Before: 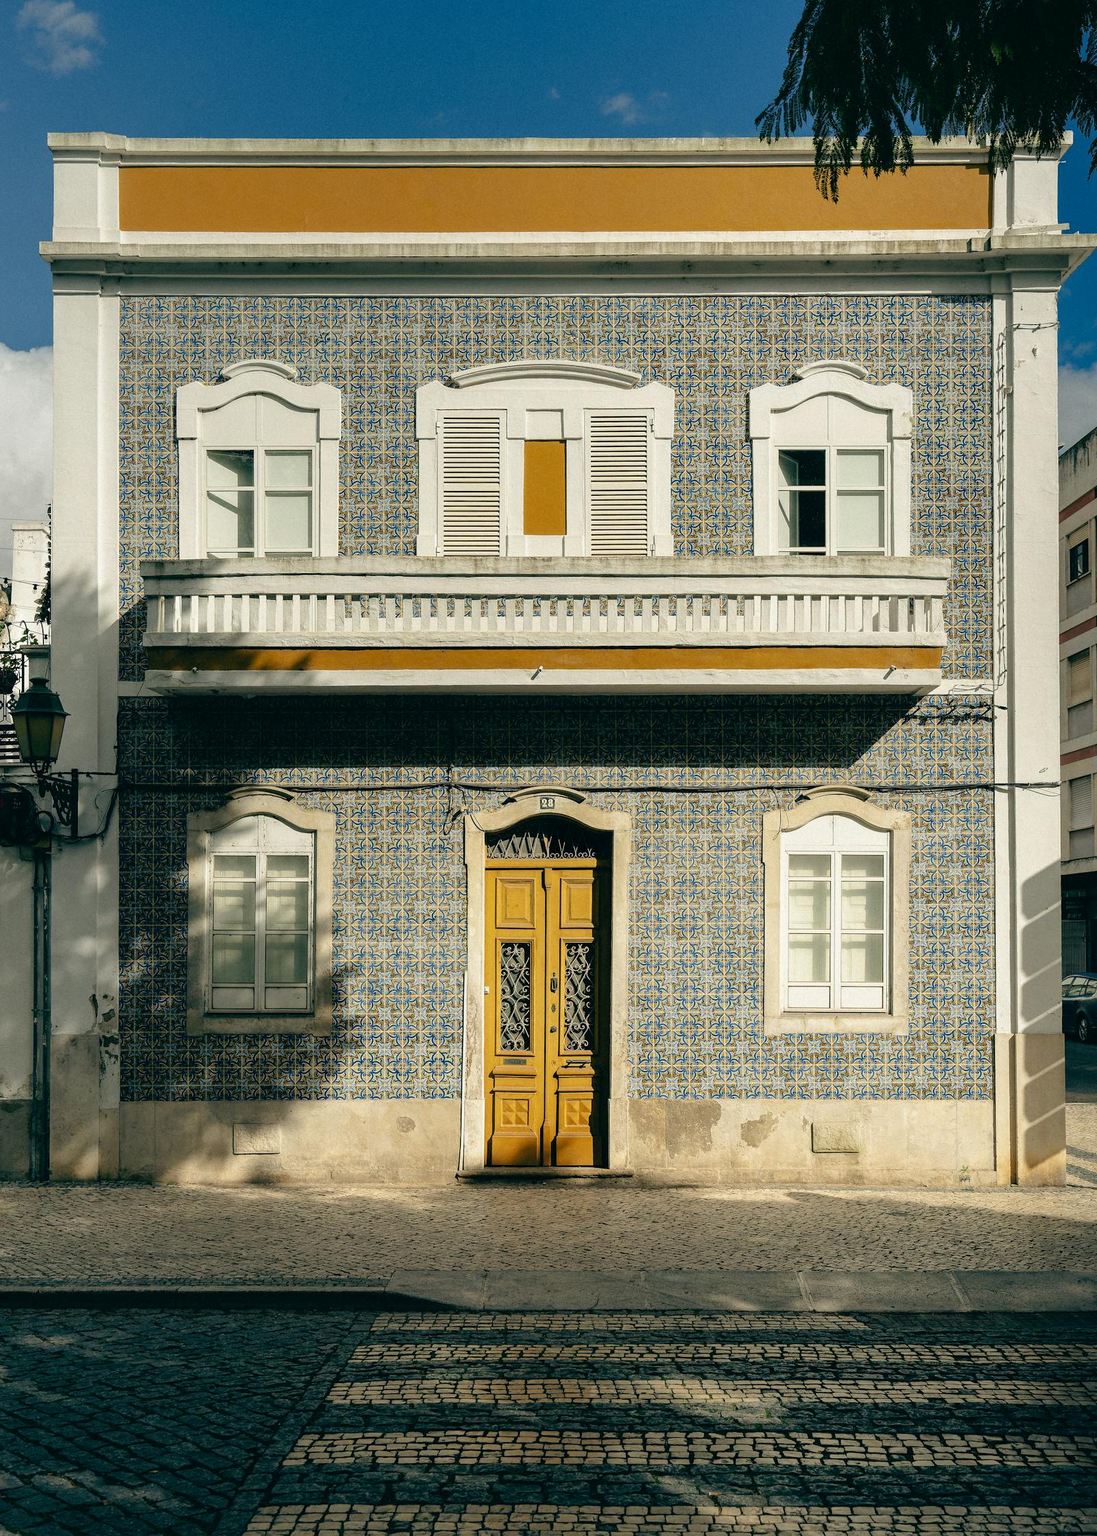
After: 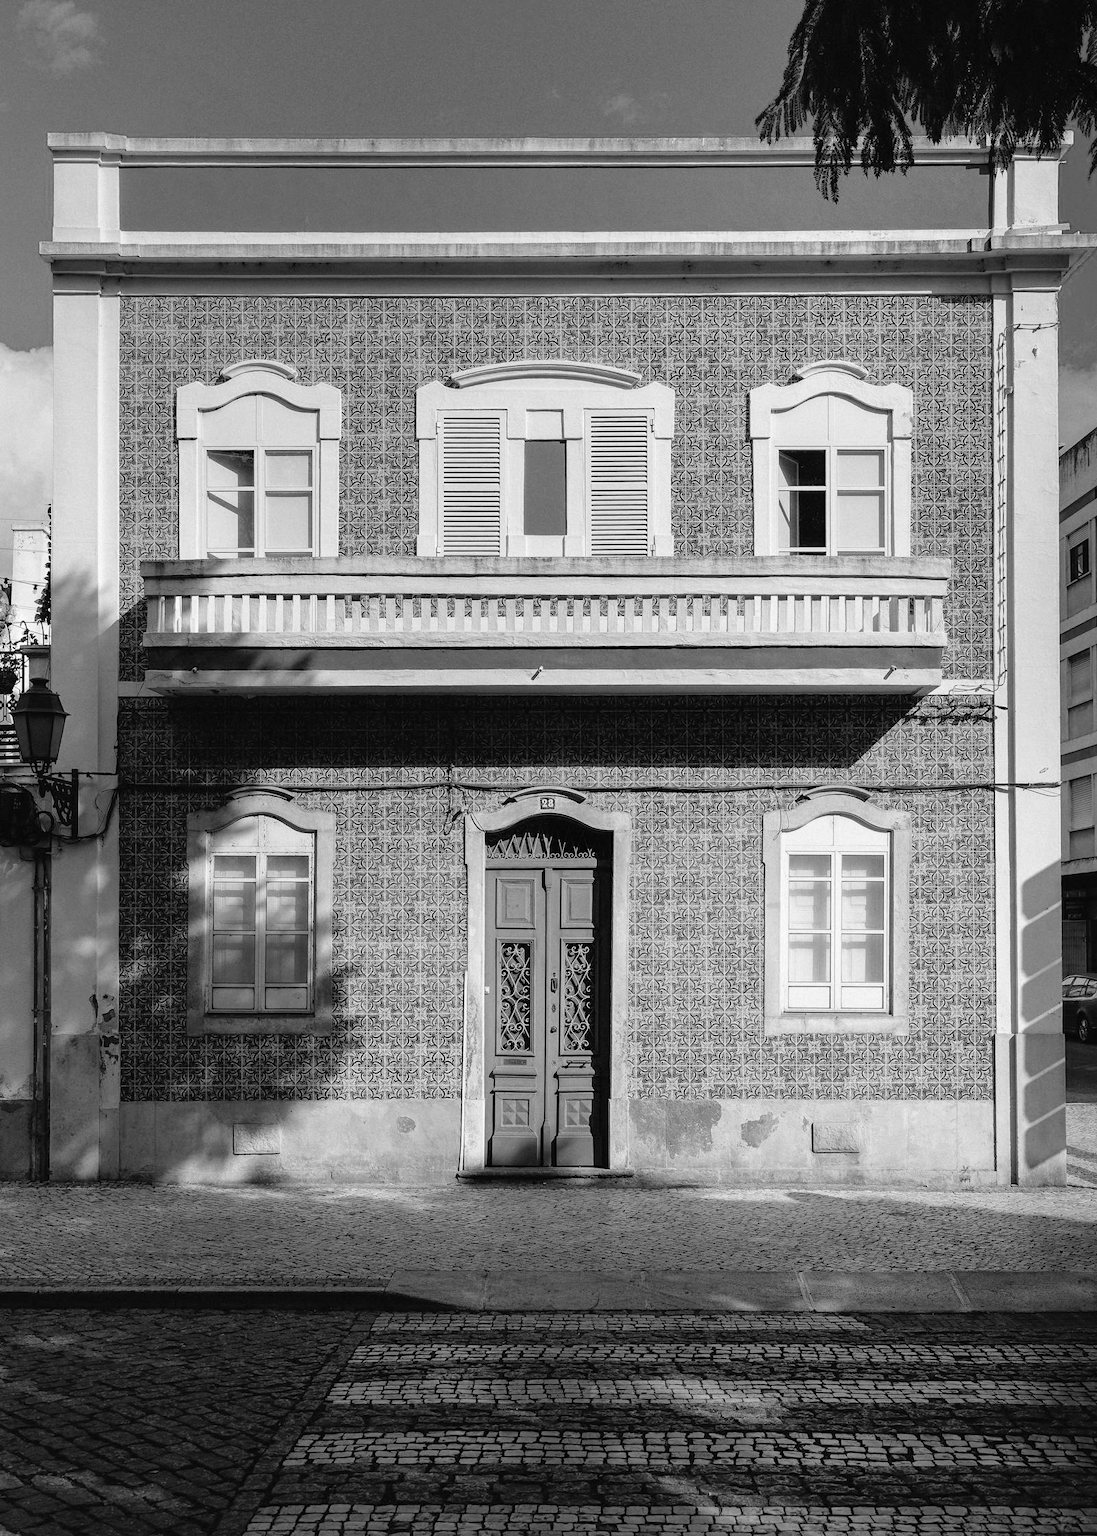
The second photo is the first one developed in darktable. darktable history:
contrast brightness saturation: contrast 0.095, saturation -0.376
color calibration: output gray [0.21, 0.42, 0.37, 0], illuminant custom, x 0.367, y 0.392, temperature 4437.44 K
